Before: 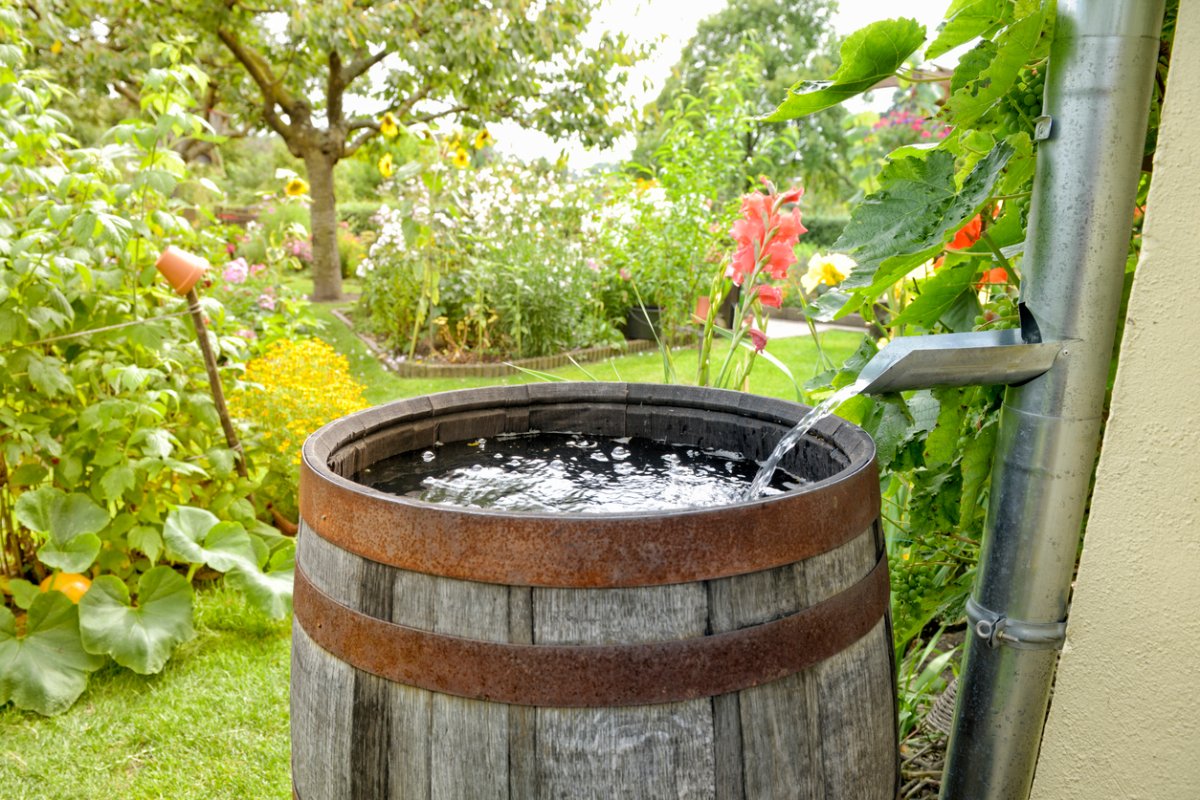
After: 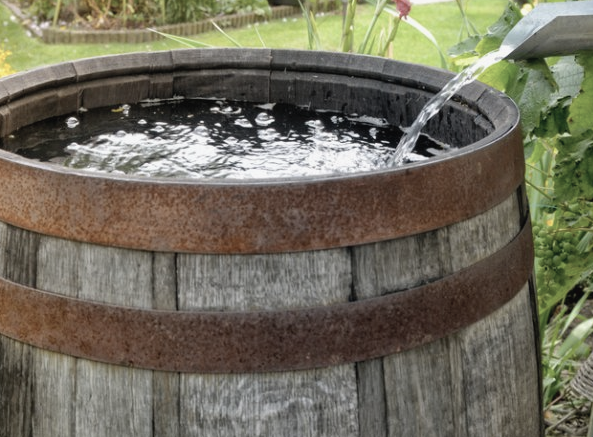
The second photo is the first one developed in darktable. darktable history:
contrast brightness saturation: contrast -0.05, saturation -0.41
crop: left 29.672%, top 41.786%, right 20.851%, bottom 3.487%
